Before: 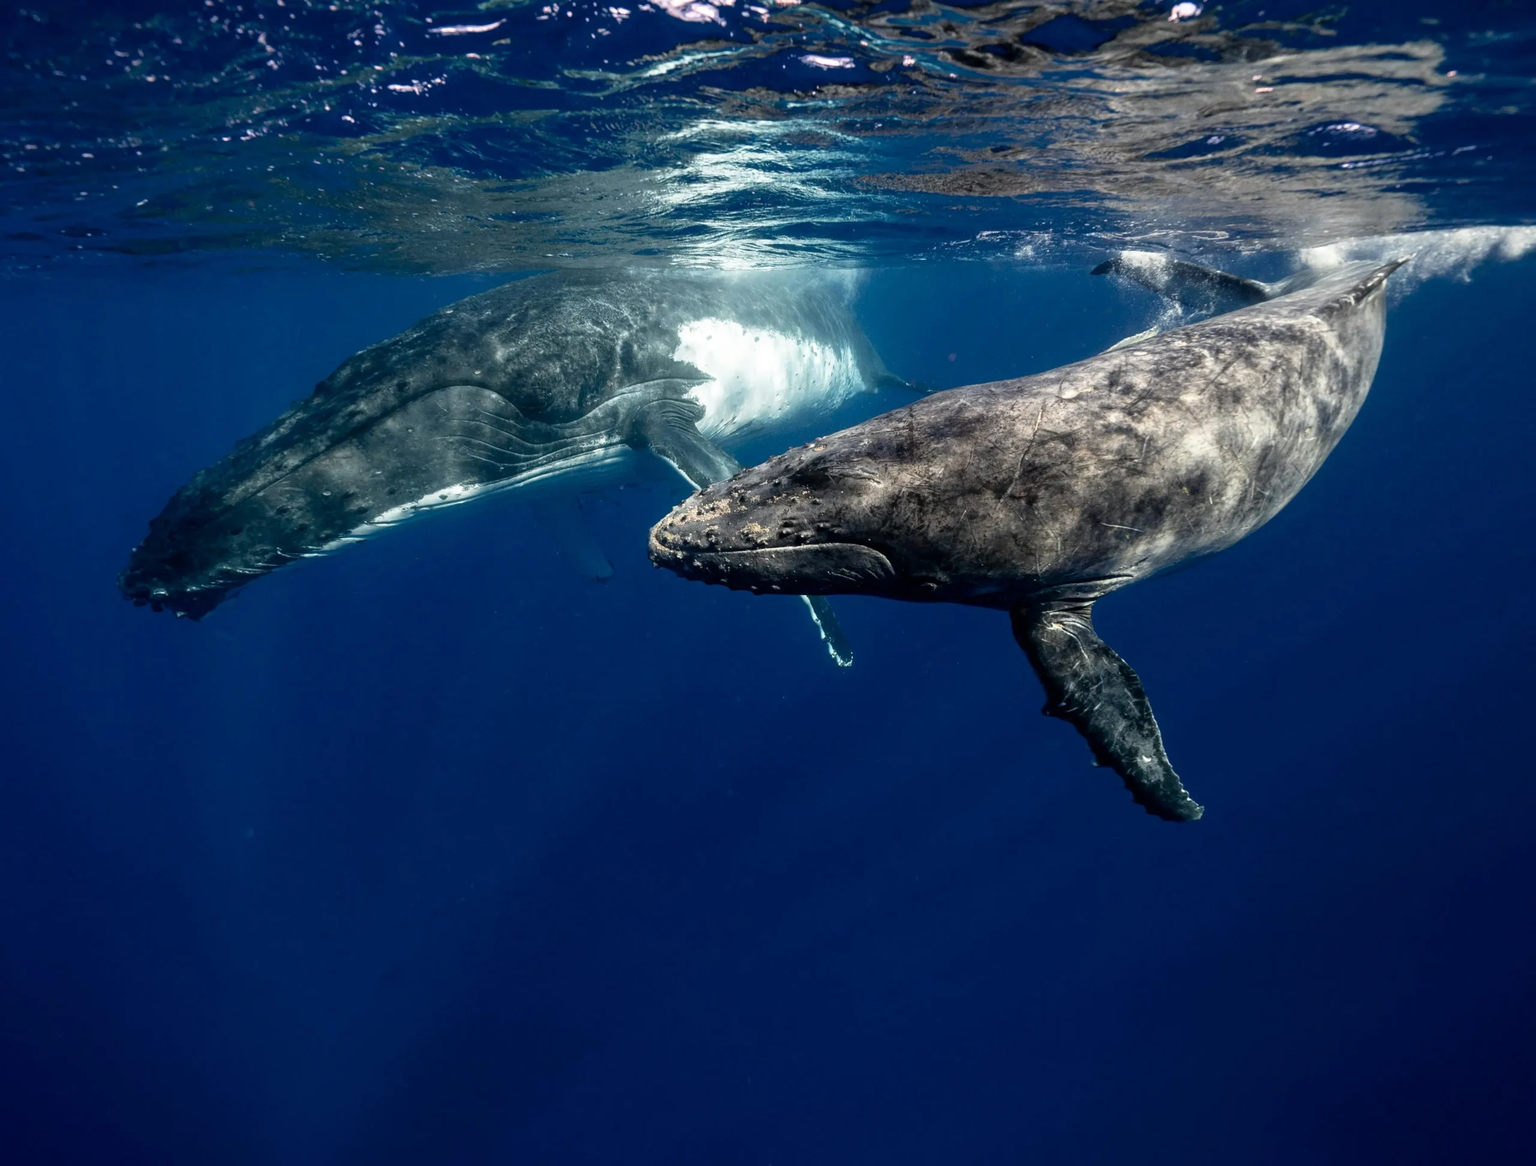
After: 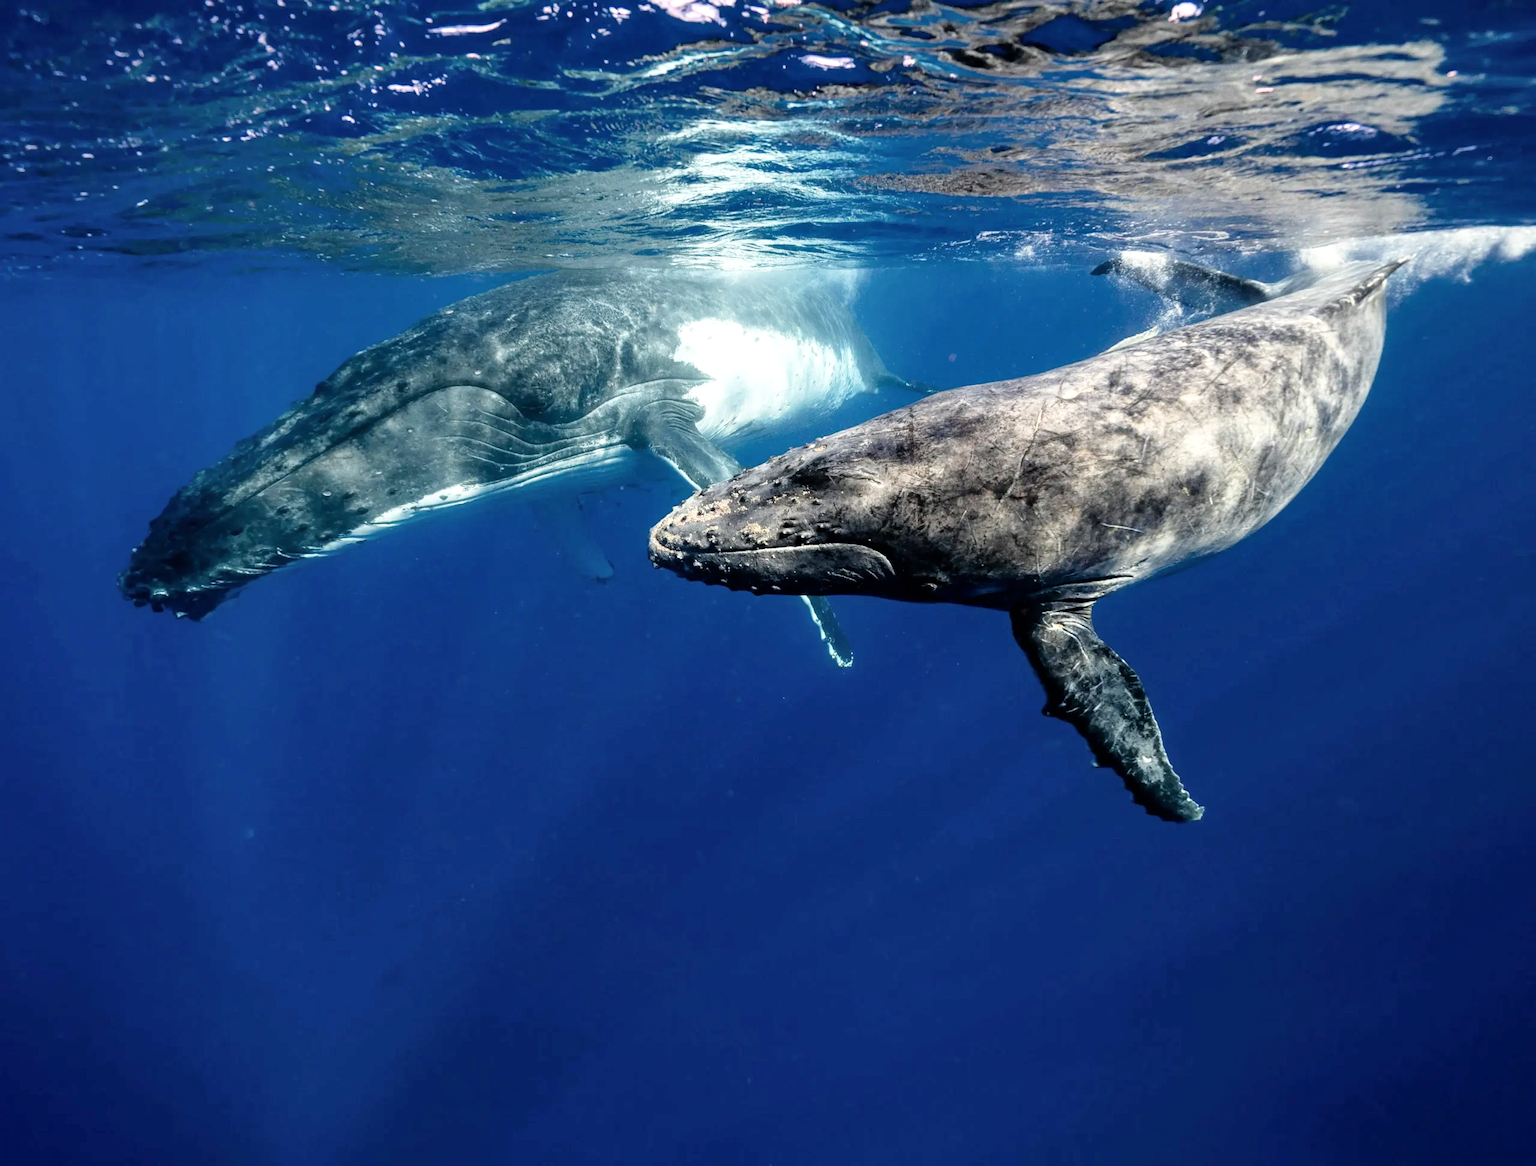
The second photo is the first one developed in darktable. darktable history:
filmic rgb: white relative exposure 3.85 EV, hardness 4.3
shadows and highlights: radius 171.16, shadows 27, white point adjustment 3.13, highlights -67.95, soften with gaussian
exposure: exposure 1 EV, compensate highlight preservation false
